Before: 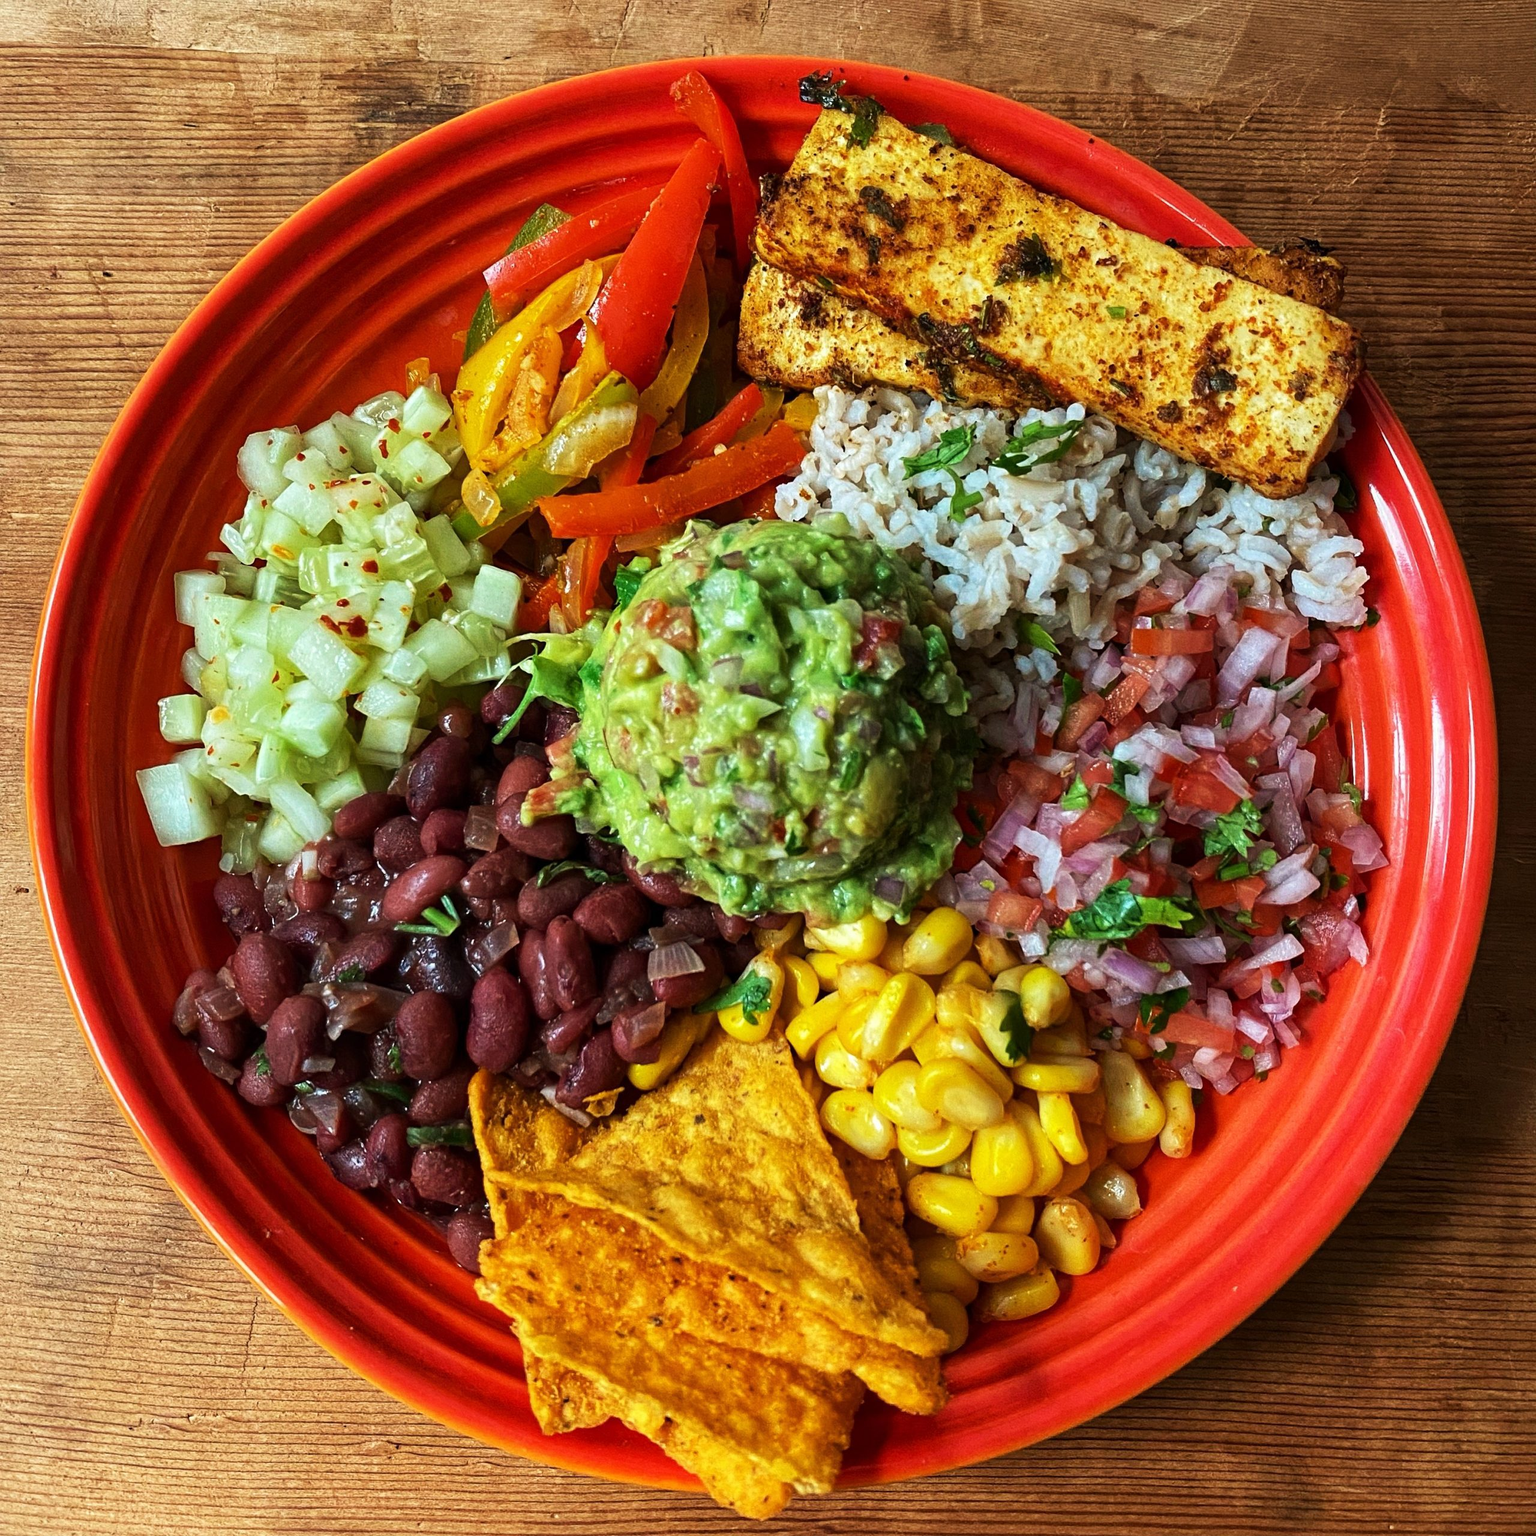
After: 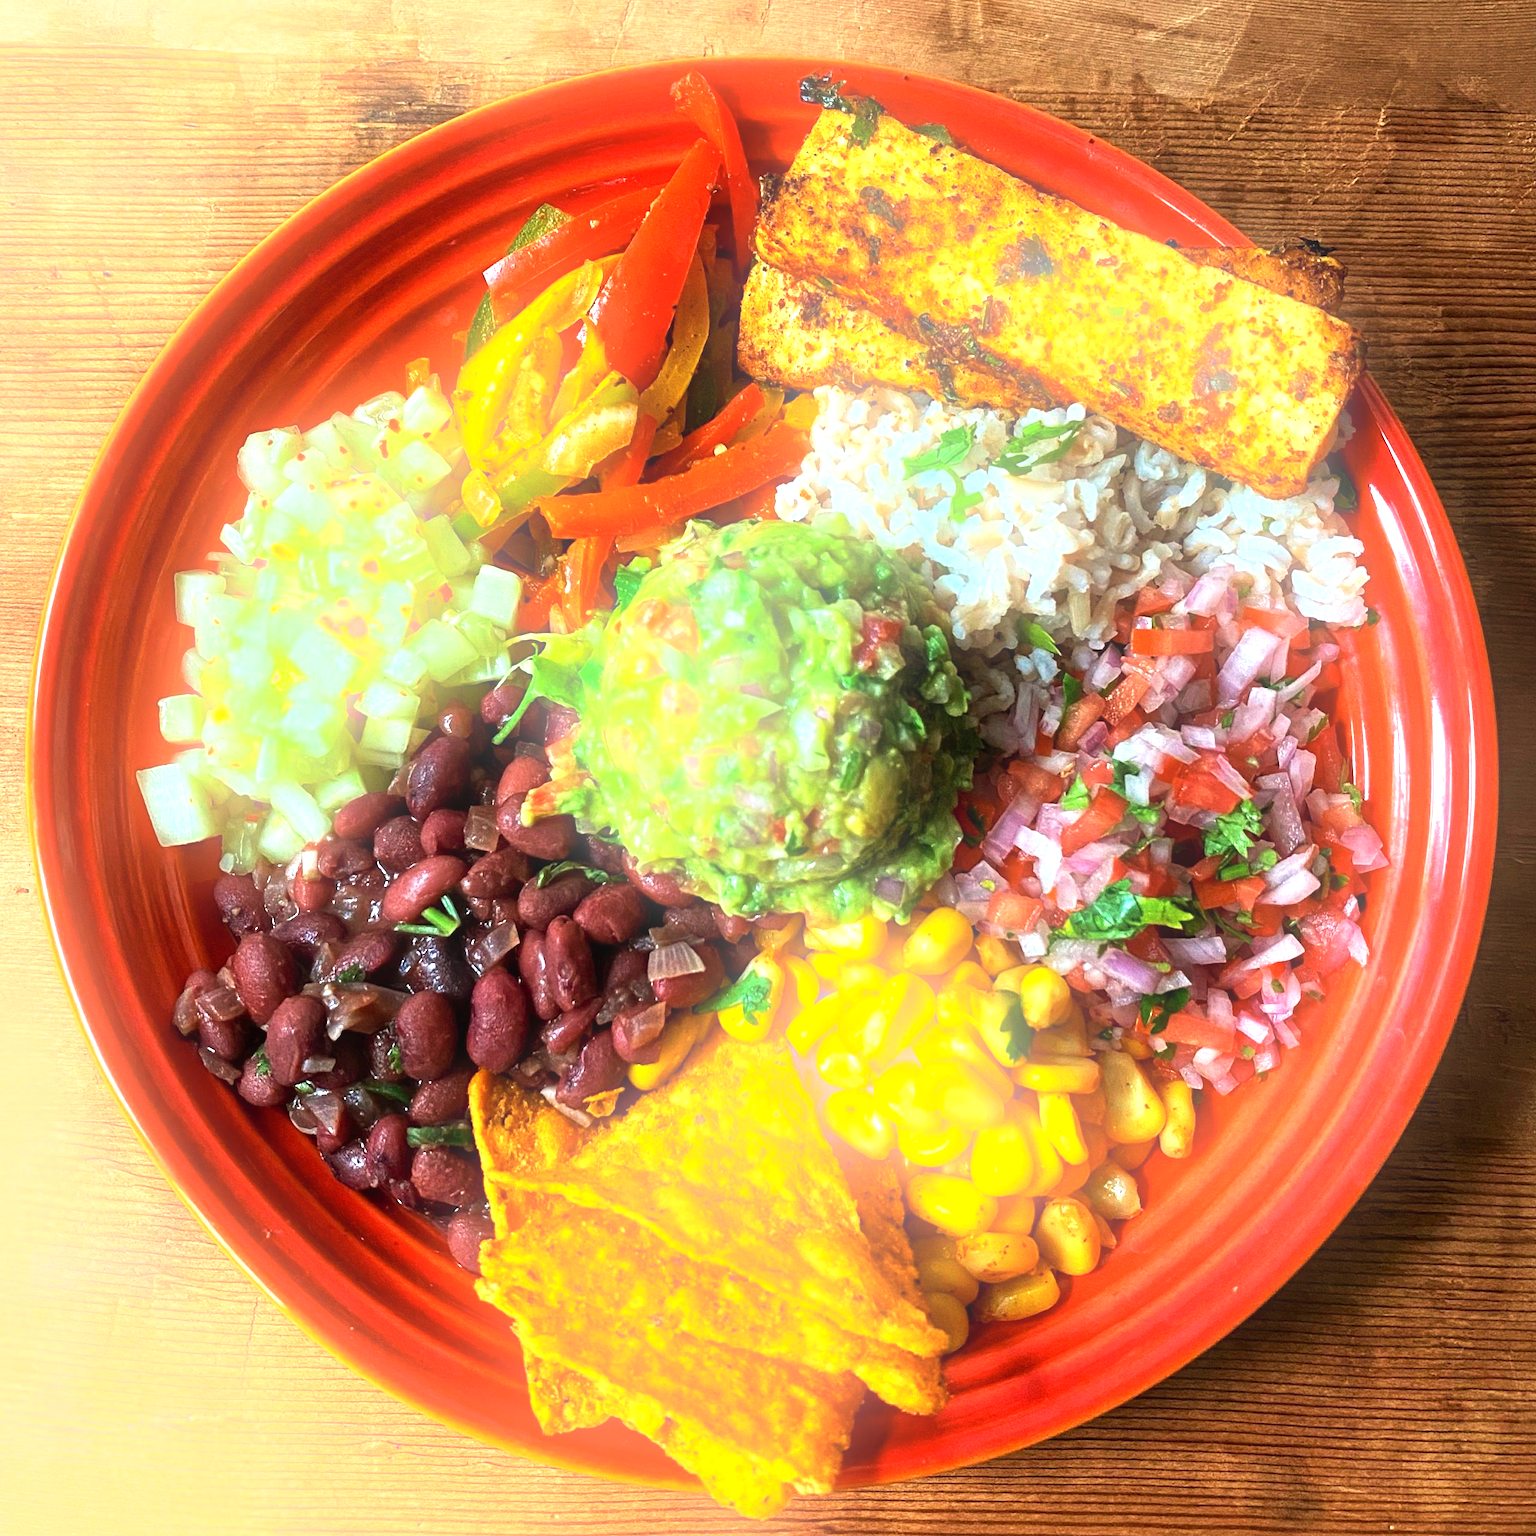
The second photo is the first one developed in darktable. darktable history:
bloom: on, module defaults
exposure: black level correction 0.001, exposure 0.955 EV, compensate exposure bias true, compensate highlight preservation false
white balance: emerald 1
